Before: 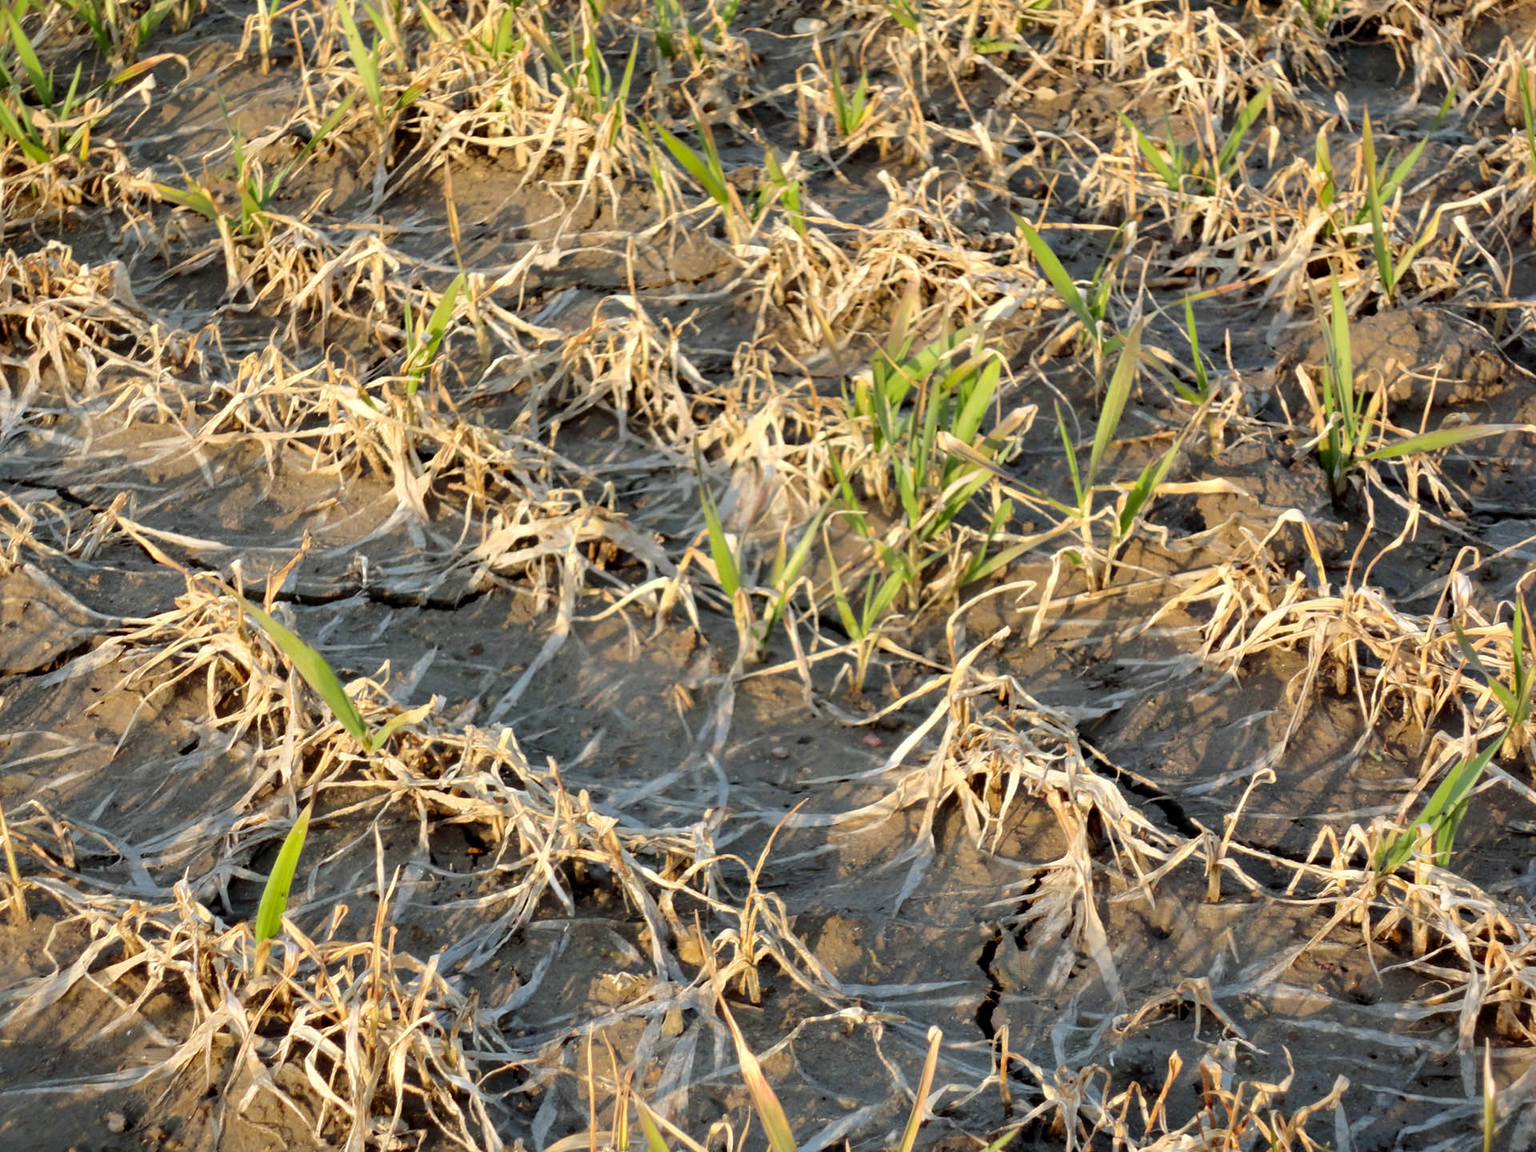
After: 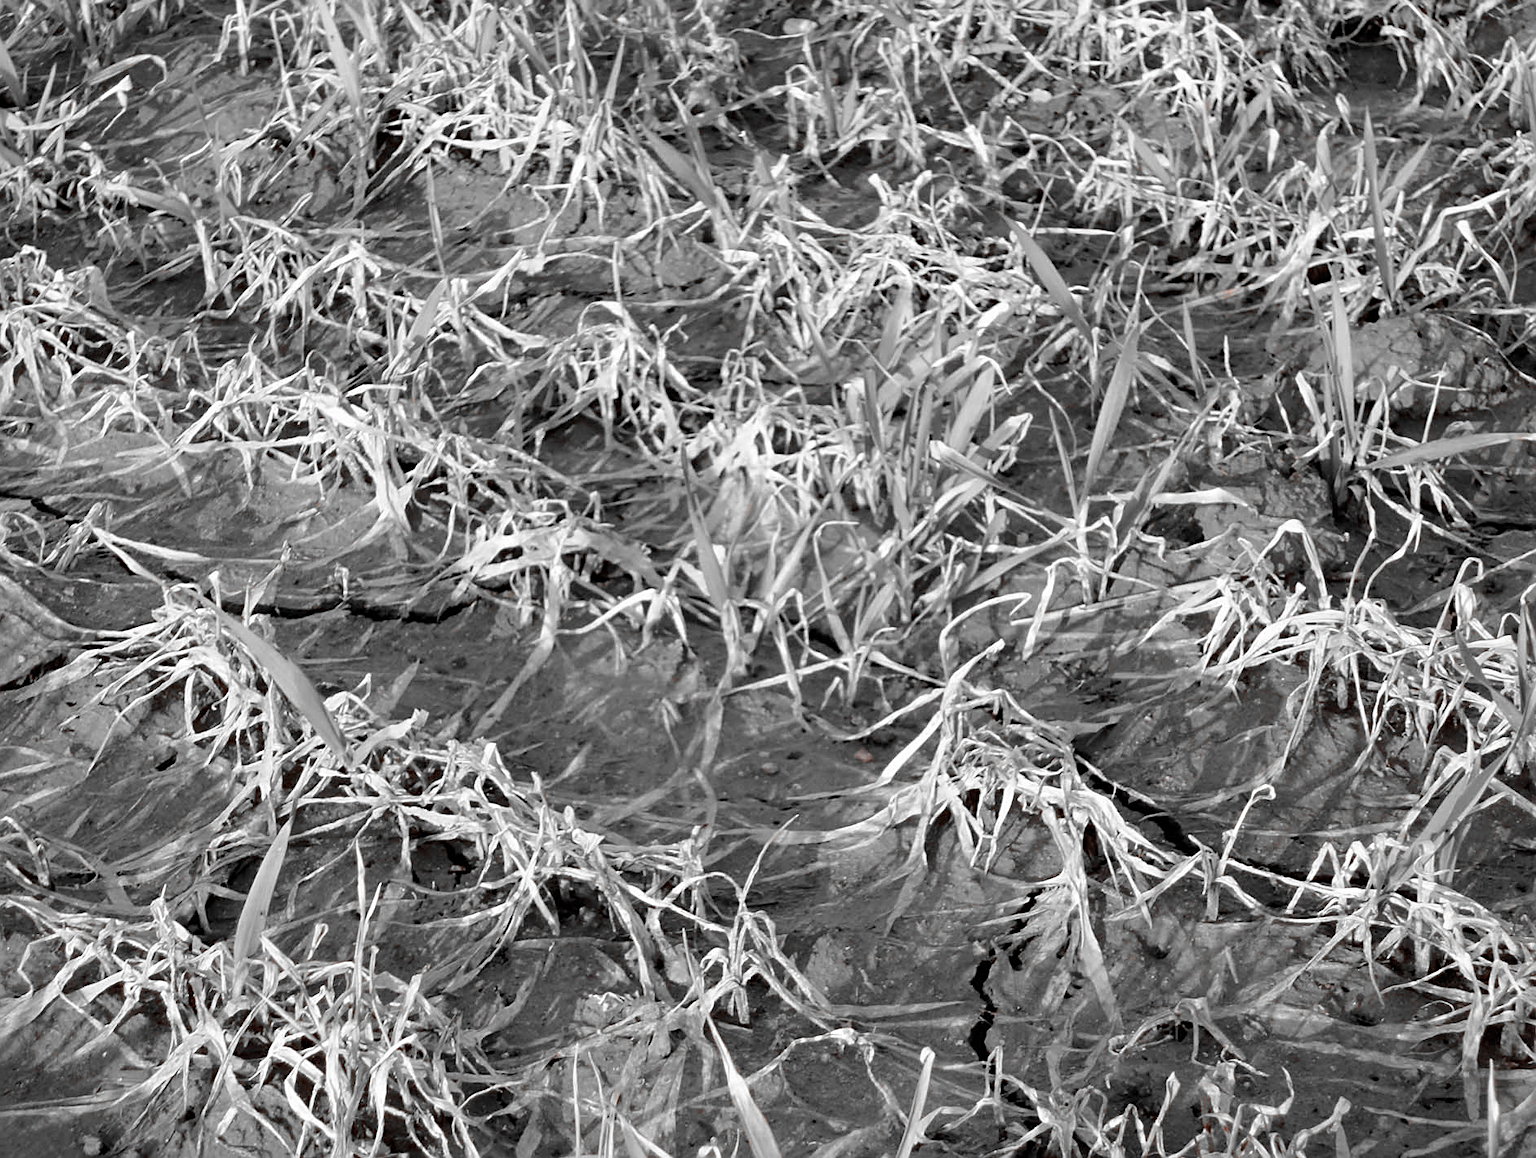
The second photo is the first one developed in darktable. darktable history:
color calibration: illuminant same as pipeline (D50), x 0.346, y 0.357, temperature 4977.09 K
crop: left 1.728%, right 0.283%, bottom 1.451%
sharpen: on, module defaults
color zones: curves: ch1 [(0, 0.006) (0.094, 0.285) (0.171, 0.001) (0.429, 0.001) (0.571, 0.003) (0.714, 0.004) (0.857, 0.004) (1, 0.006)]
